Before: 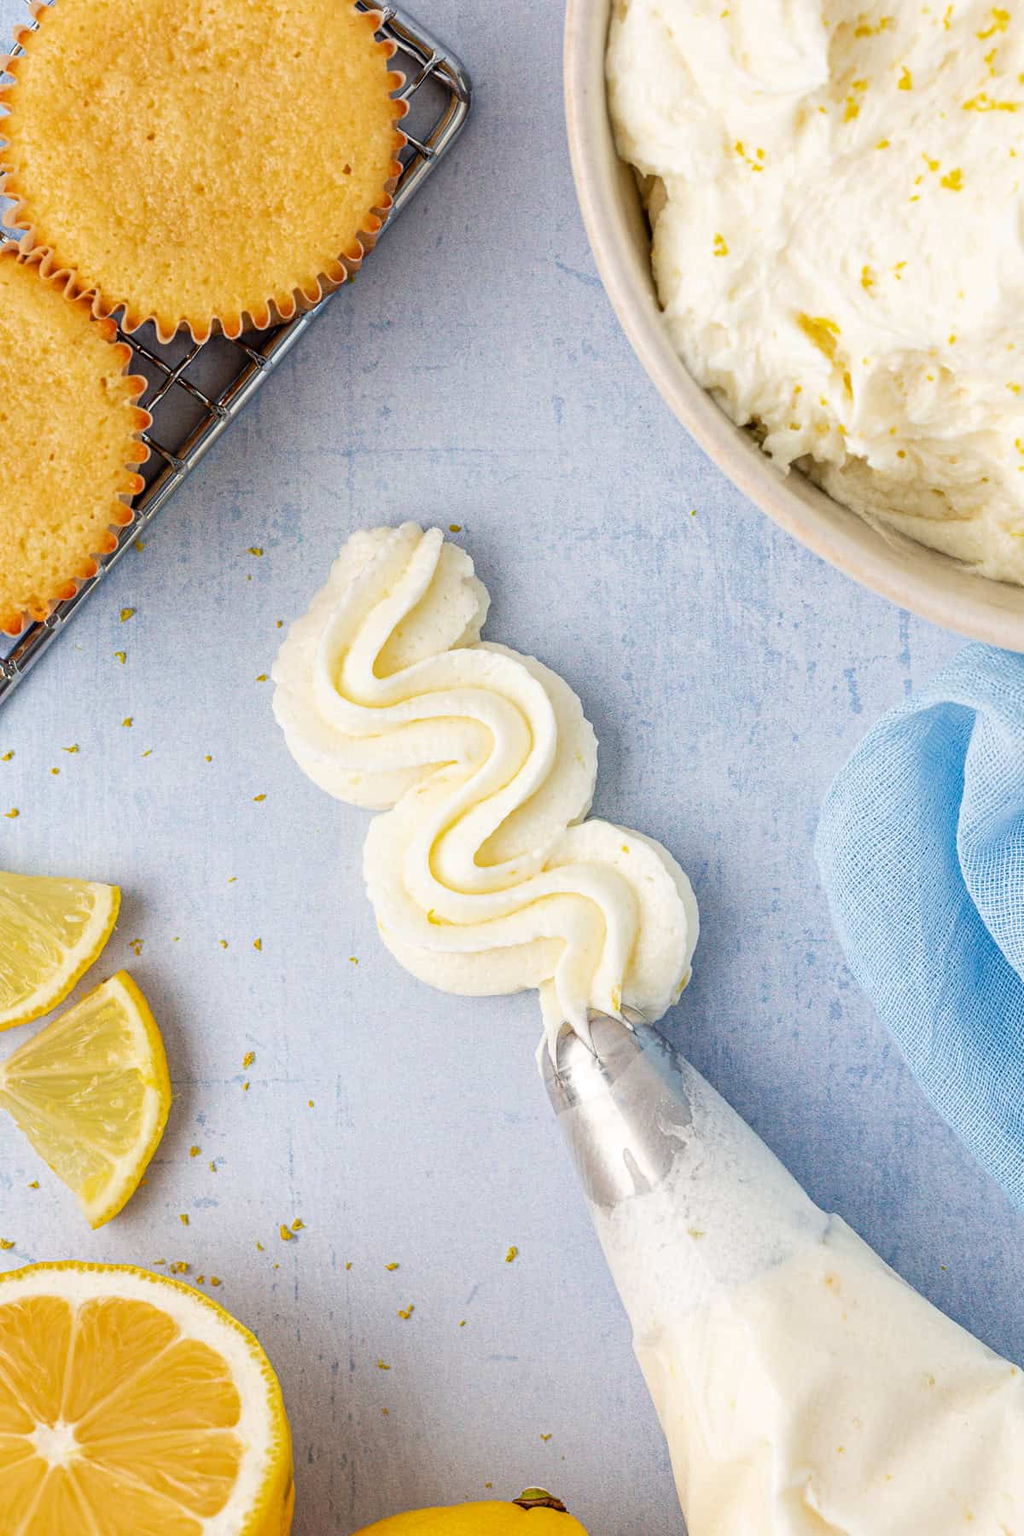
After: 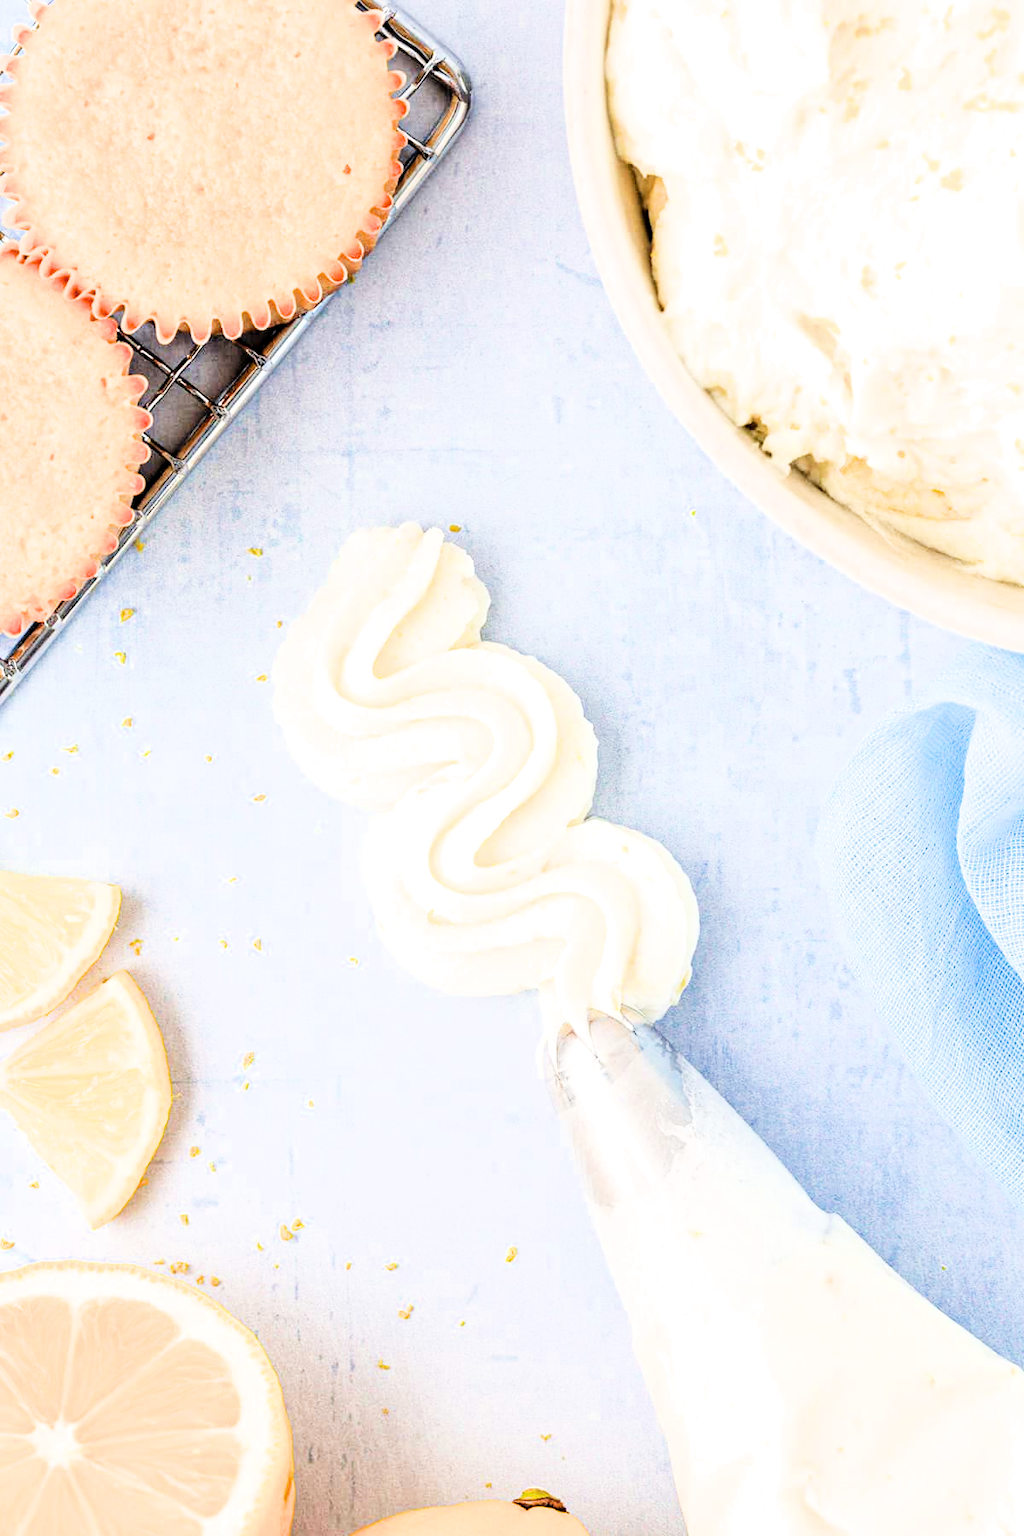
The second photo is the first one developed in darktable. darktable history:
local contrast: mode bilateral grid, contrast 10, coarseness 25, detail 112%, midtone range 0.2
exposure: black level correction 0, exposure 1.744 EV, compensate exposure bias true, compensate highlight preservation false
tone equalizer: smoothing diameter 24.94%, edges refinement/feathering 9.61, preserve details guided filter
filmic rgb: black relative exposure -4.99 EV, white relative exposure 3.98 EV, threshold 2.96 EV, hardness 2.9, contrast 1.395, enable highlight reconstruction true
